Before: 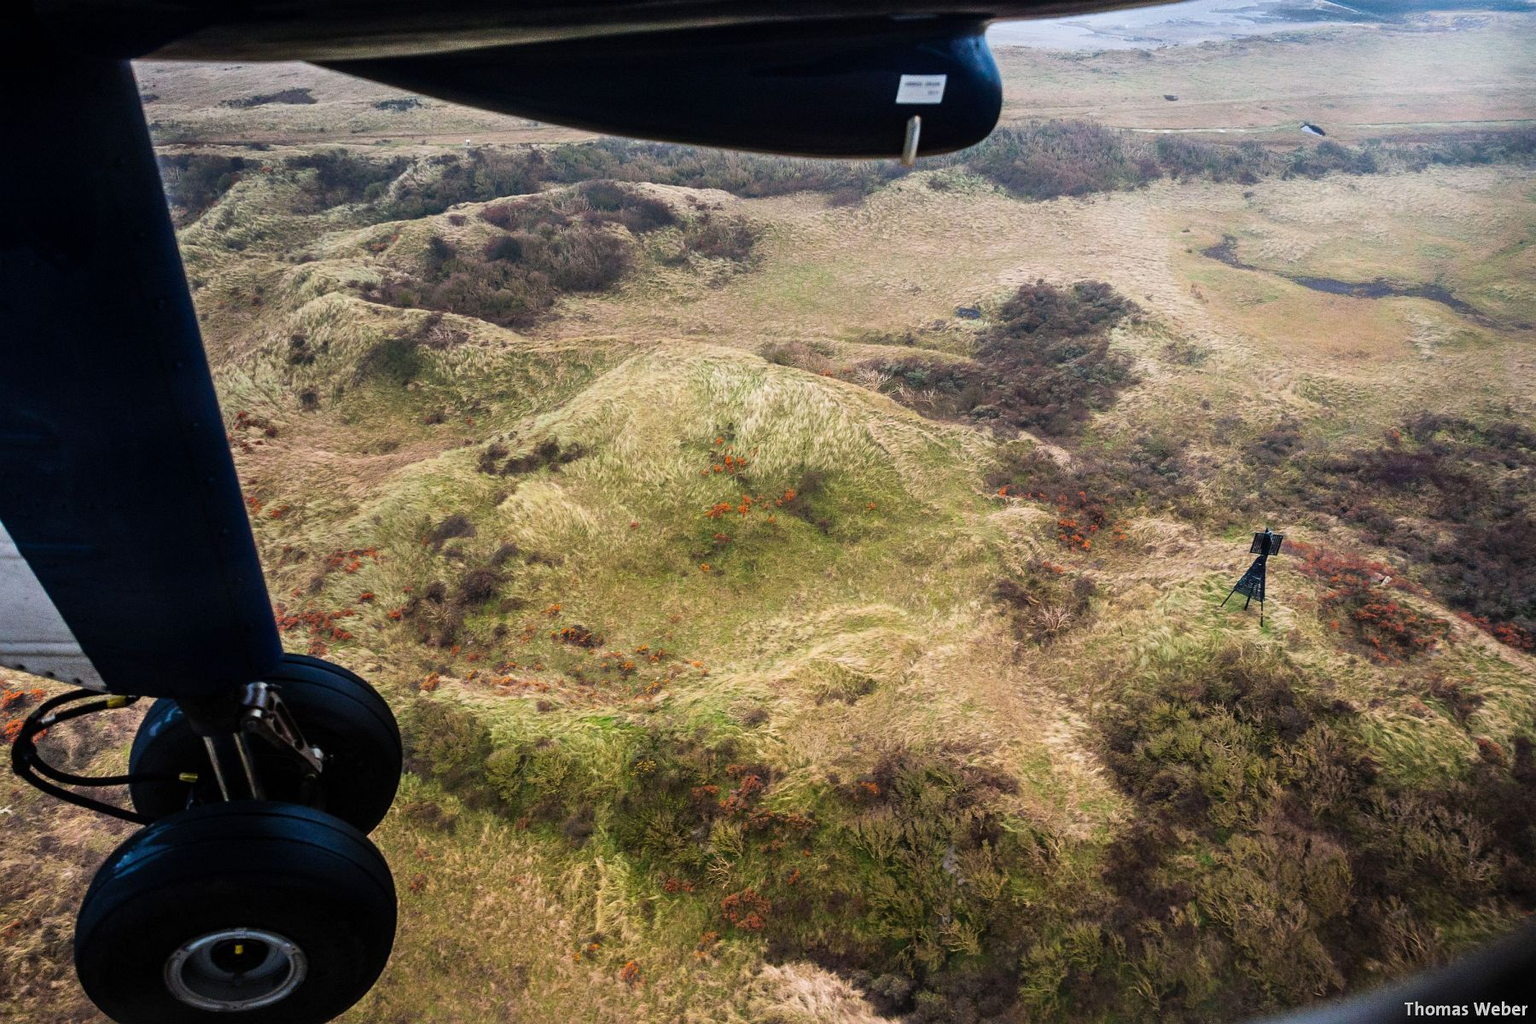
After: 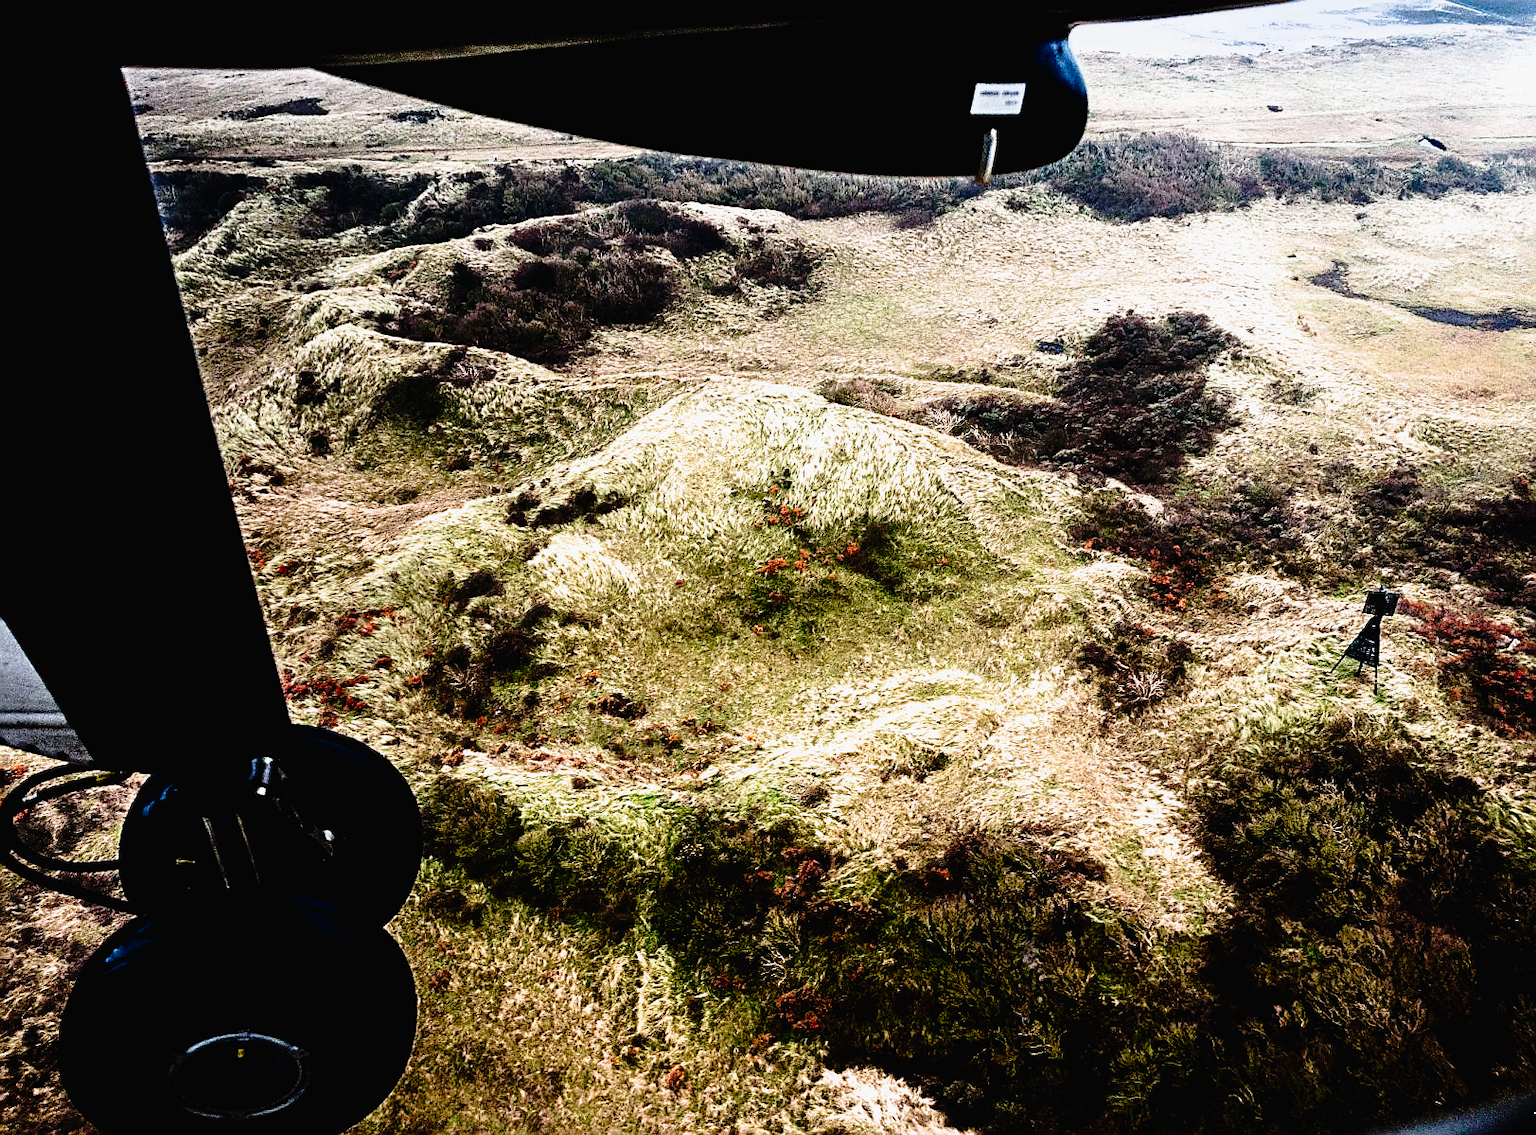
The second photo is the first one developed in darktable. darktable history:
crop and rotate: left 1.406%, right 8.394%
contrast brightness saturation: contrast 0.127, brightness -0.241, saturation 0.135
sharpen: on, module defaults
exposure: black level correction -0.007, exposure 0.067 EV, compensate exposure bias true, compensate highlight preservation false
tone curve: curves: ch0 [(0.014, 0.013) (0.088, 0.043) (0.208, 0.176) (0.257, 0.267) (0.406, 0.483) (0.489, 0.556) (0.667, 0.73) (0.793, 0.851) (0.994, 0.974)]; ch1 [(0, 0) (0.161, 0.092) (0.35, 0.33) (0.392, 0.392) (0.457, 0.467) (0.505, 0.497) (0.537, 0.518) (0.553, 0.53) (0.58, 0.567) (0.739, 0.697) (1, 1)]; ch2 [(0, 0) (0.346, 0.362) (0.448, 0.419) (0.502, 0.499) (0.533, 0.517) (0.556, 0.533) (0.629, 0.619) (0.717, 0.678) (1, 1)], preserve colors none
filmic rgb: black relative exposure -8.22 EV, white relative exposure 2.24 EV, hardness 7.11, latitude 85.41%, contrast 1.682, highlights saturation mix -3.02%, shadows ↔ highlights balance -2.57%, color science v6 (2022)
